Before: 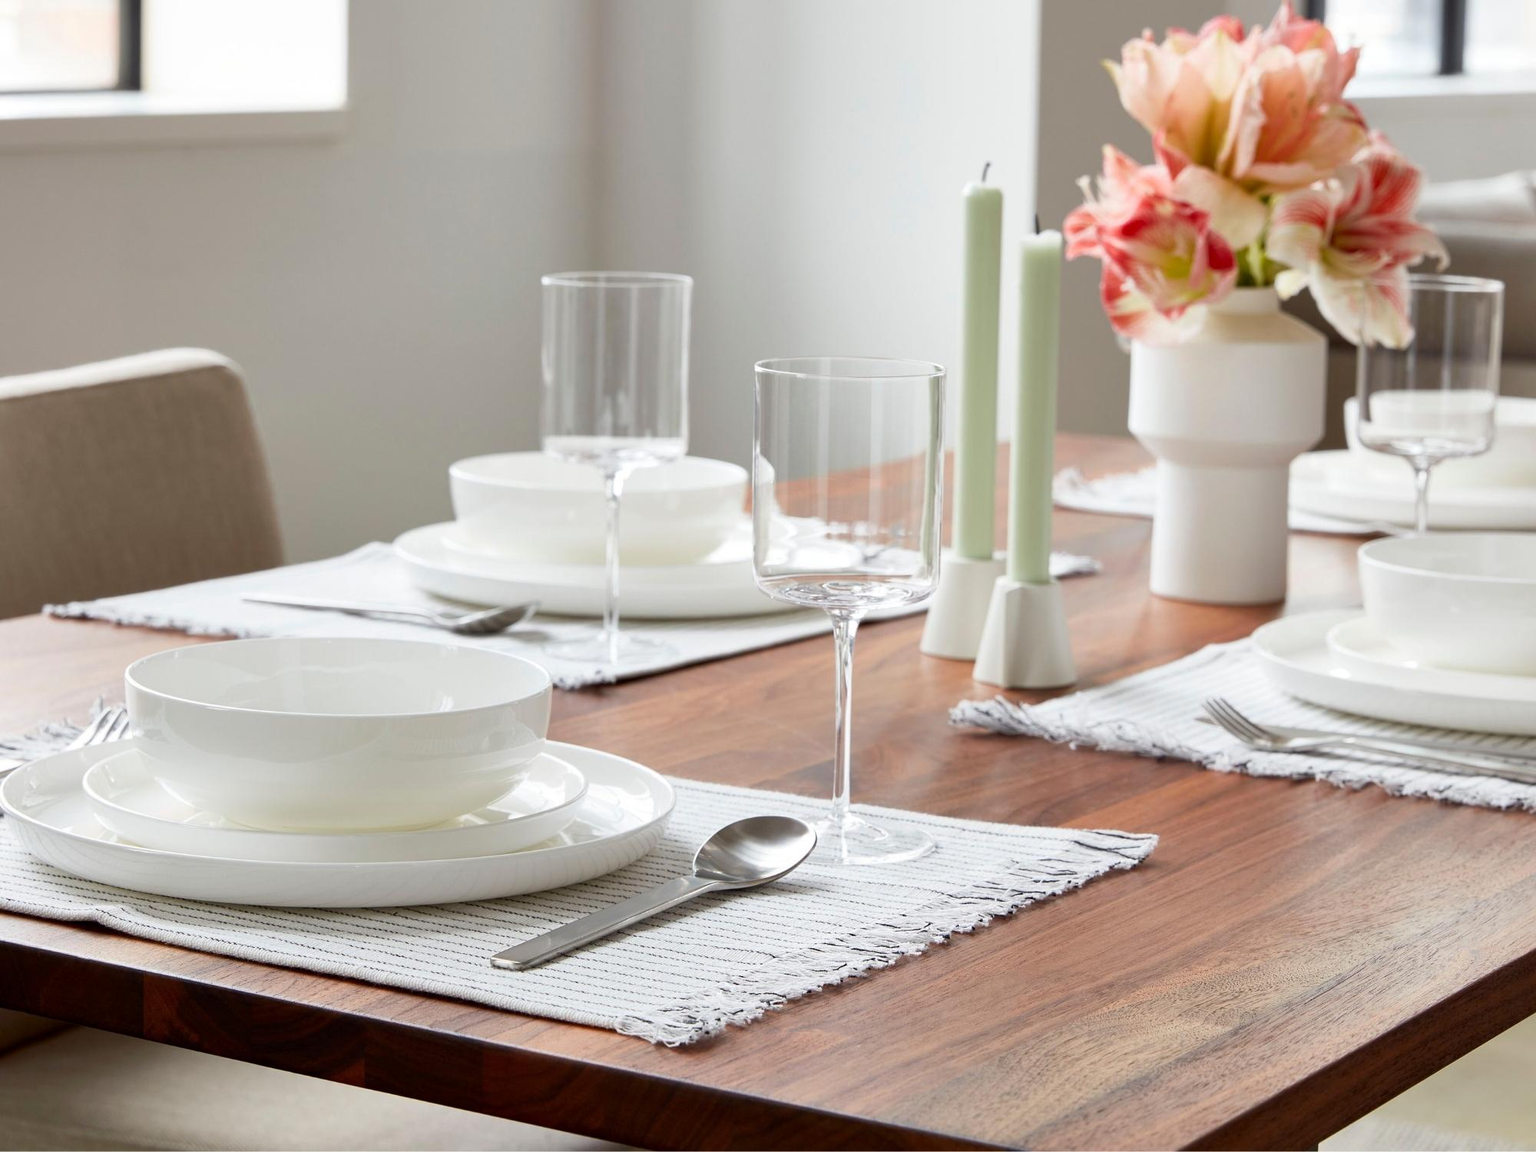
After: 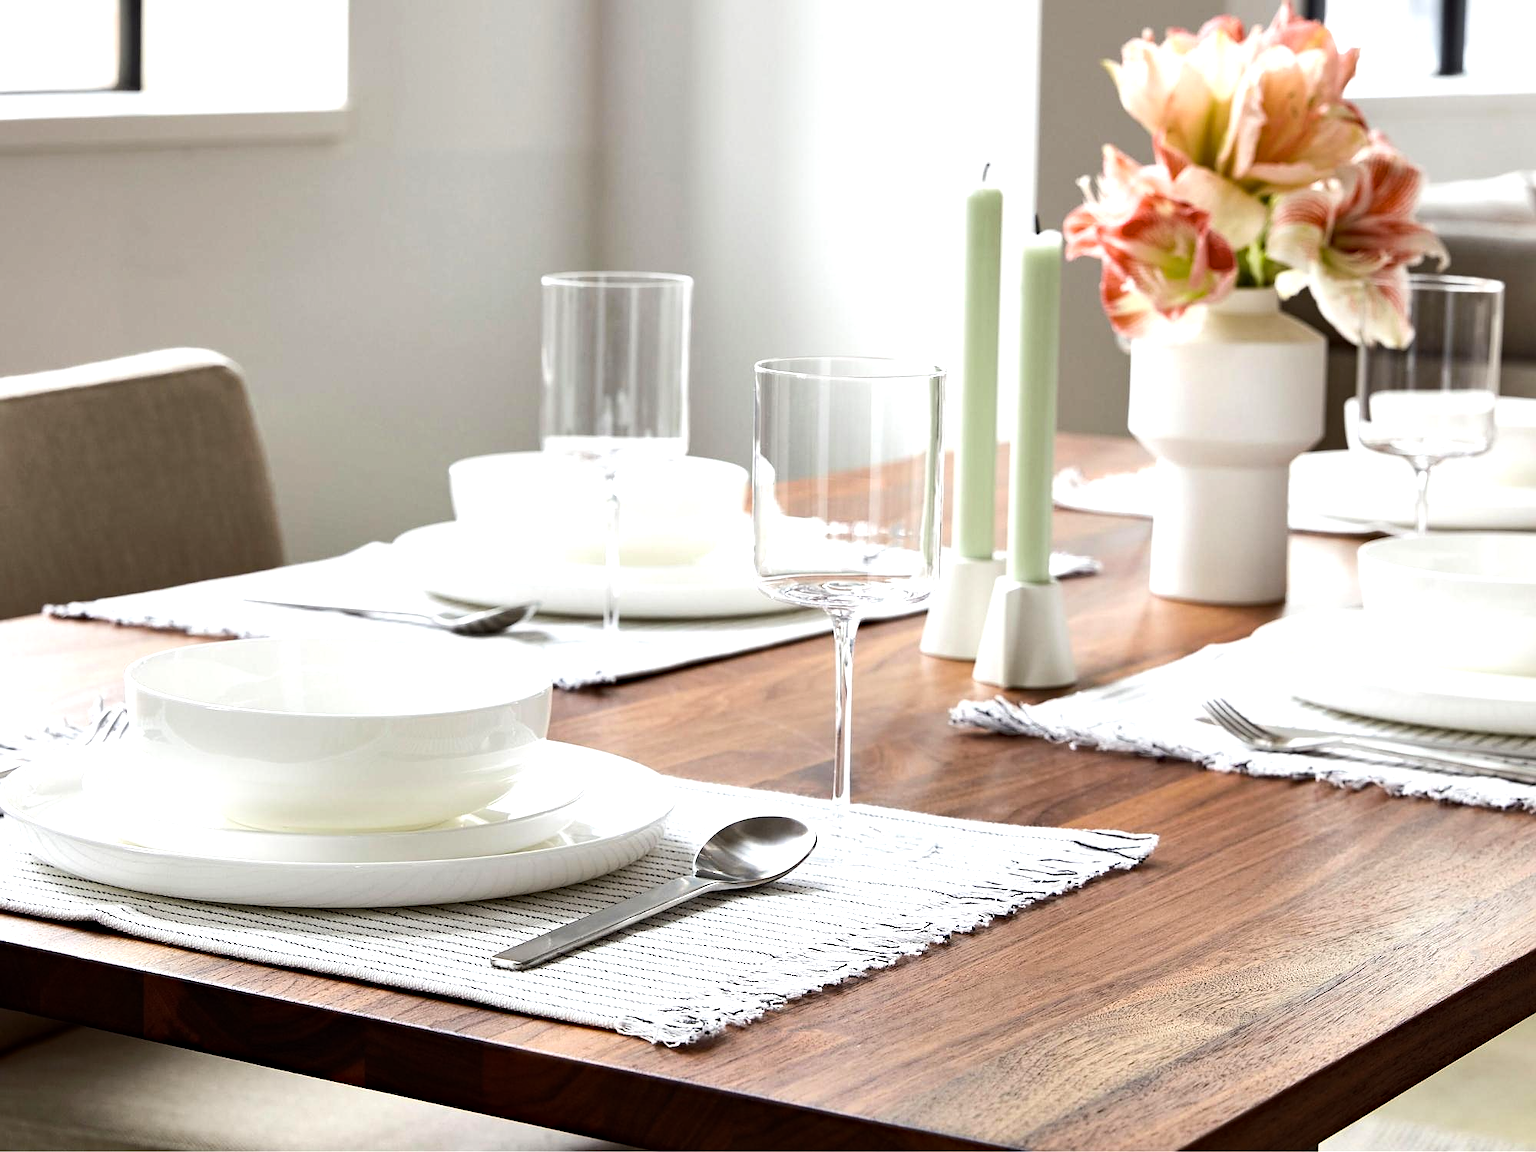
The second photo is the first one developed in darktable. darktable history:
haze removal: strength 0.287, distance 0.251, adaptive false
sharpen: radius 0.982, amount 0.608
tone equalizer: -8 EV -0.772 EV, -7 EV -0.677 EV, -6 EV -0.596 EV, -5 EV -0.383 EV, -3 EV 0.389 EV, -2 EV 0.6 EV, -1 EV 0.69 EV, +0 EV 0.736 EV, edges refinement/feathering 500, mask exposure compensation -1.57 EV, preserve details no
color zones: curves: ch1 [(0.113, 0.438) (0.75, 0.5)]; ch2 [(0.12, 0.526) (0.75, 0.5)]
